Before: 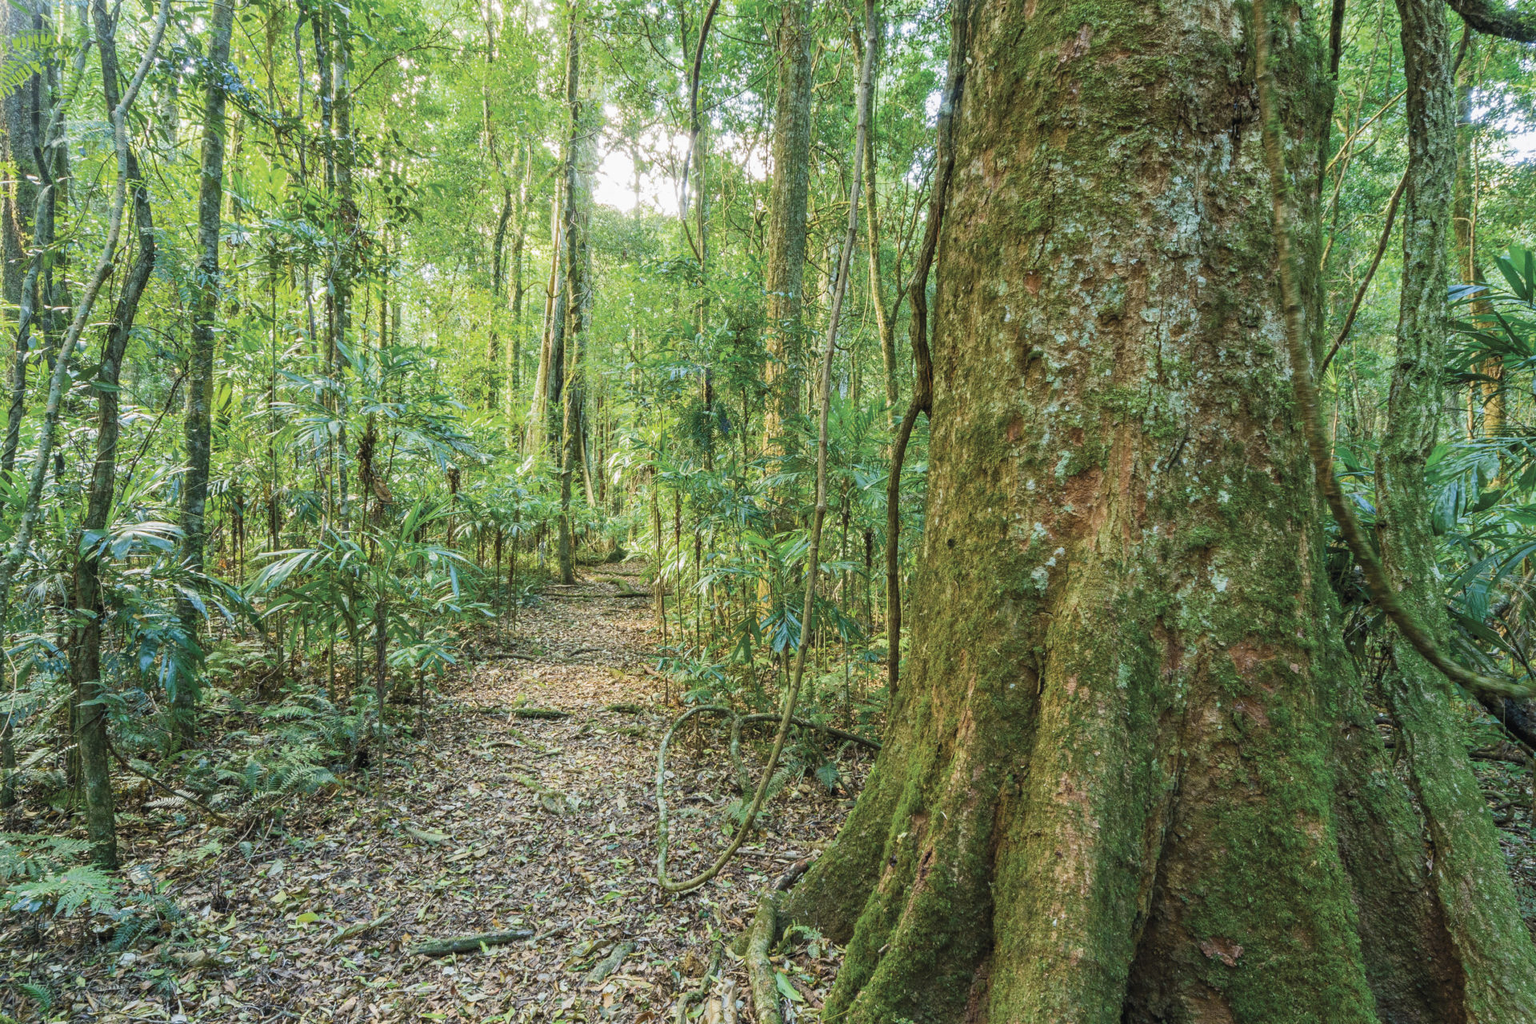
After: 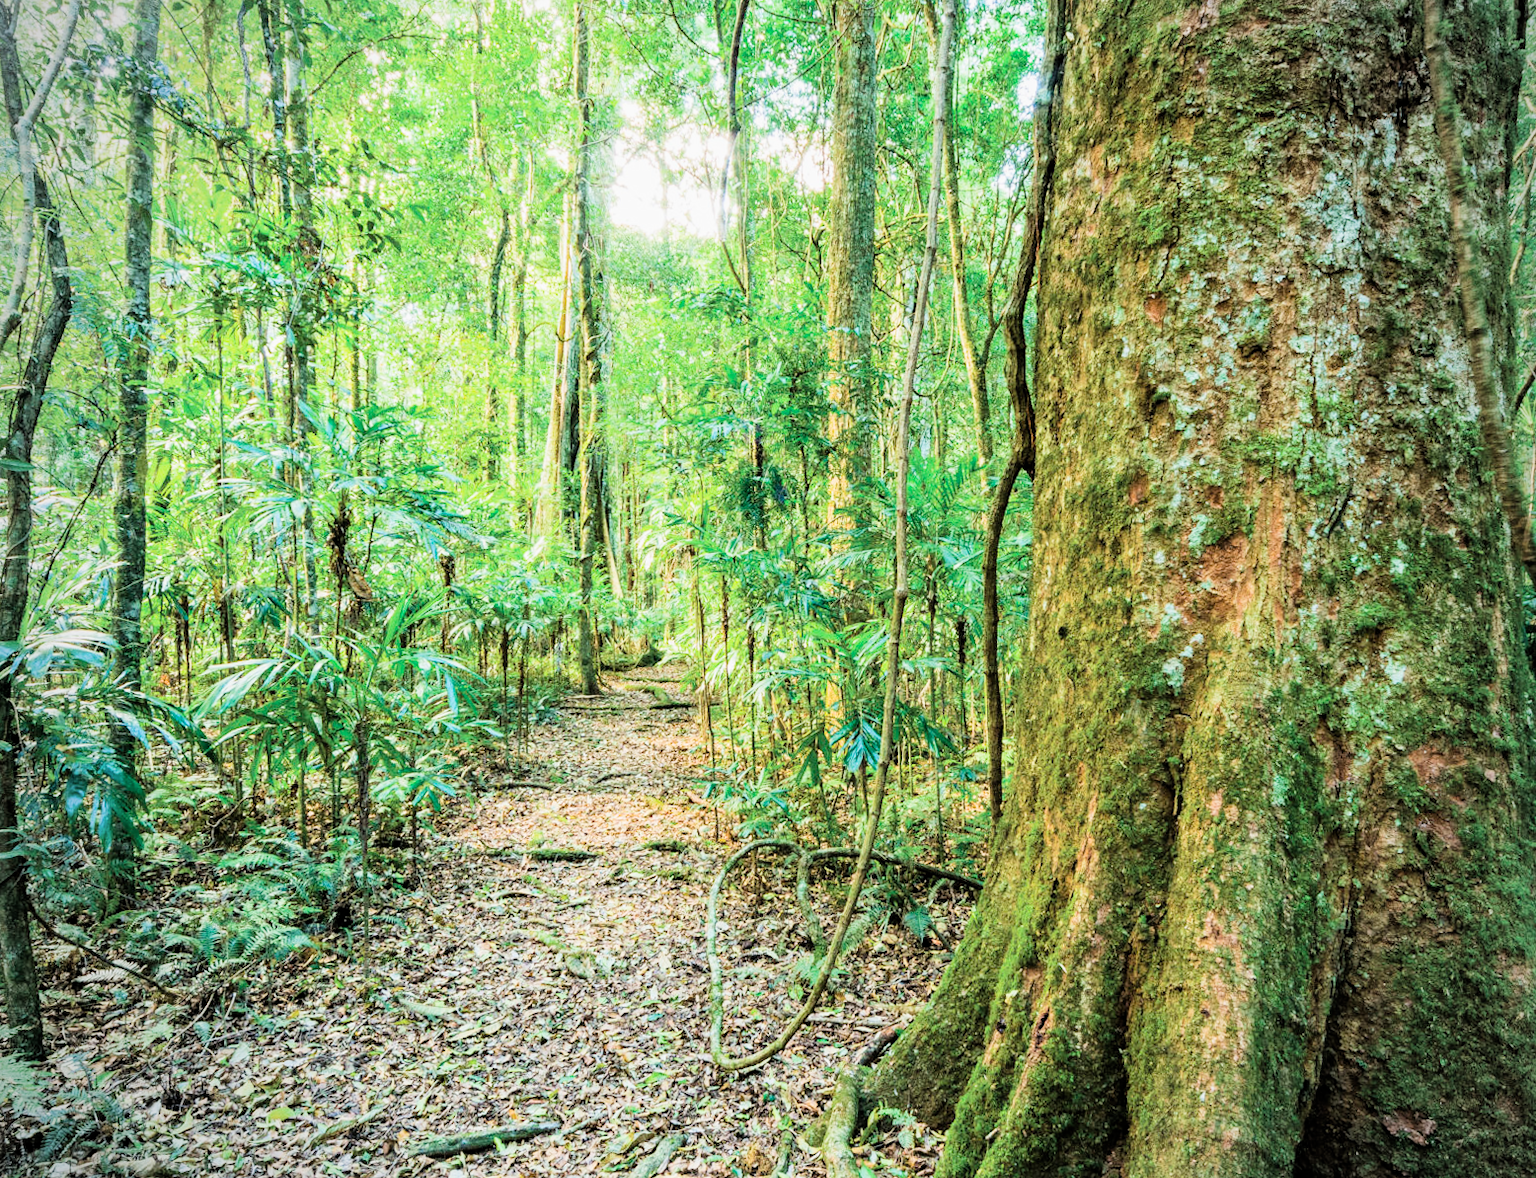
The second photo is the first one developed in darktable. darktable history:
contrast brightness saturation: contrast 0.037, saturation 0.068
crop and rotate: angle 1.44°, left 4.272%, top 0.823%, right 11.655%, bottom 2.407%
vignetting: fall-off radius 61.13%, saturation -0.652
filmic rgb: black relative exposure -5.13 EV, white relative exposure 3.99 EV, hardness 2.89, contrast 1.405, highlights saturation mix -29.03%
exposure: black level correction 0, exposure 0.863 EV, compensate highlight preservation false
